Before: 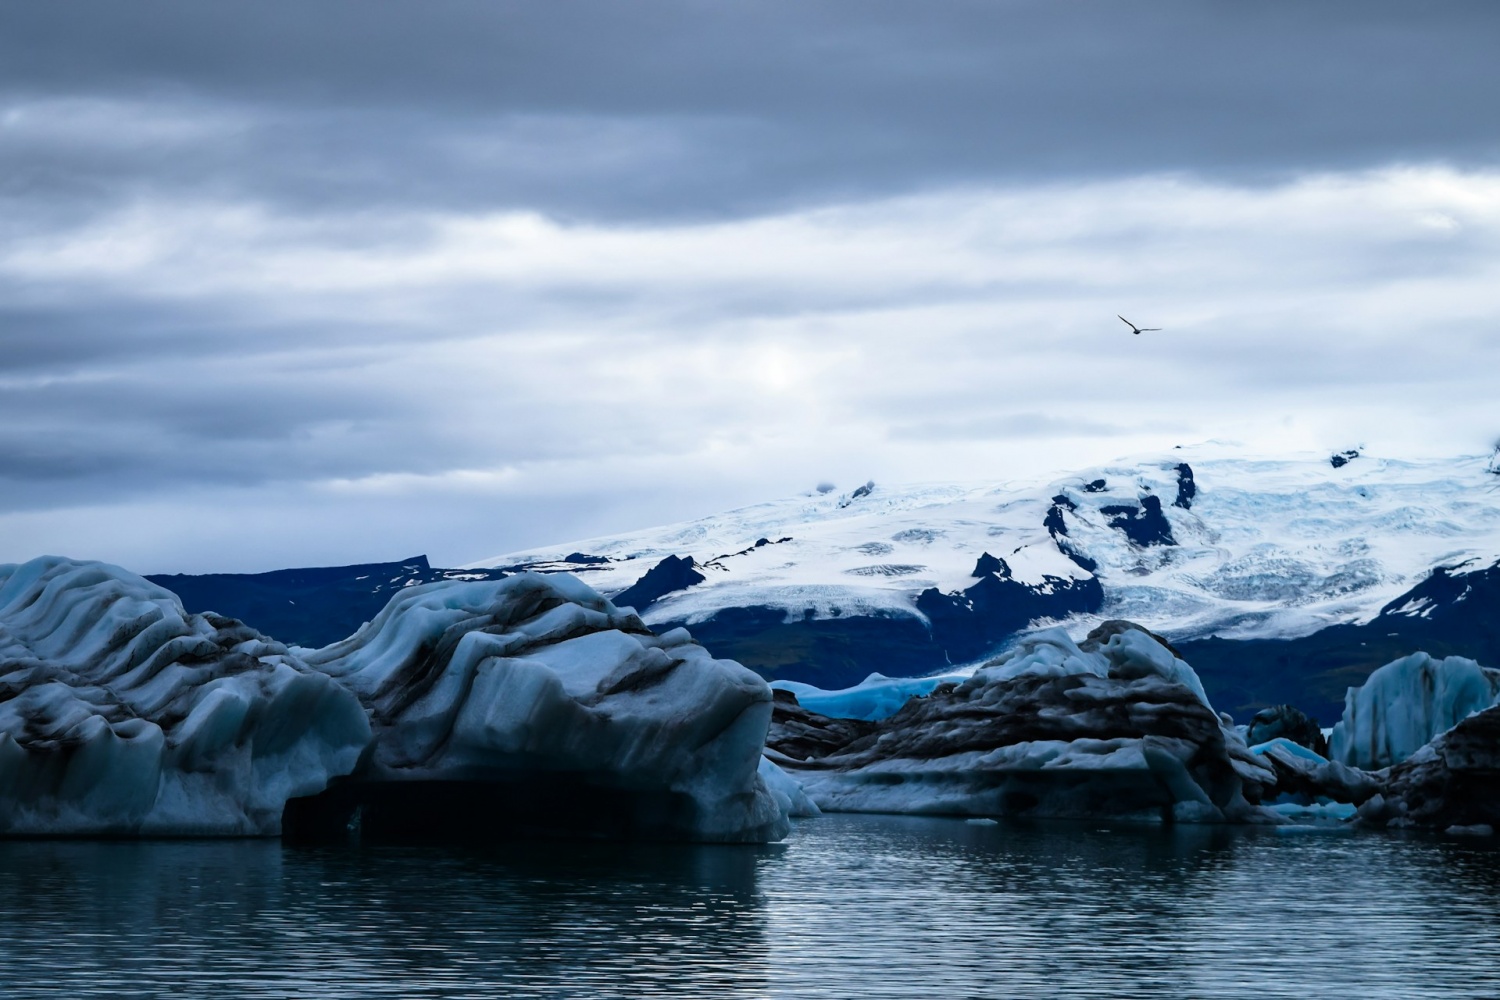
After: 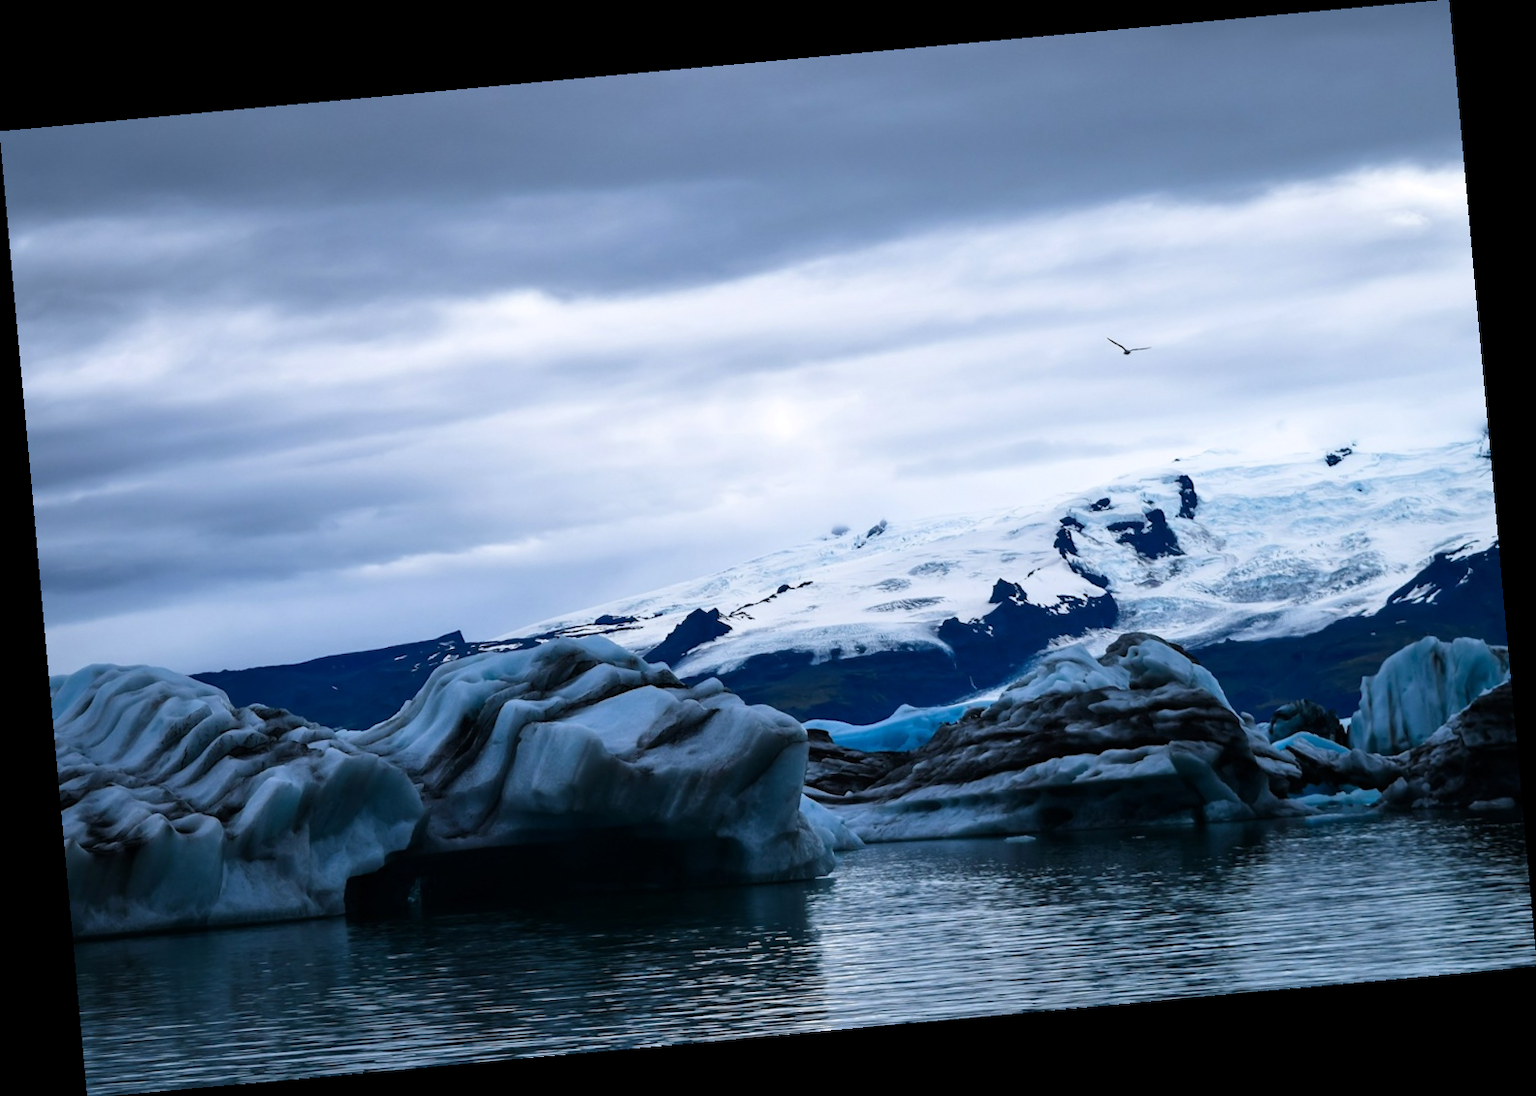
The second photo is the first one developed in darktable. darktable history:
rotate and perspective: rotation -5.2°, automatic cropping off
white balance: red 1.004, blue 1.024
